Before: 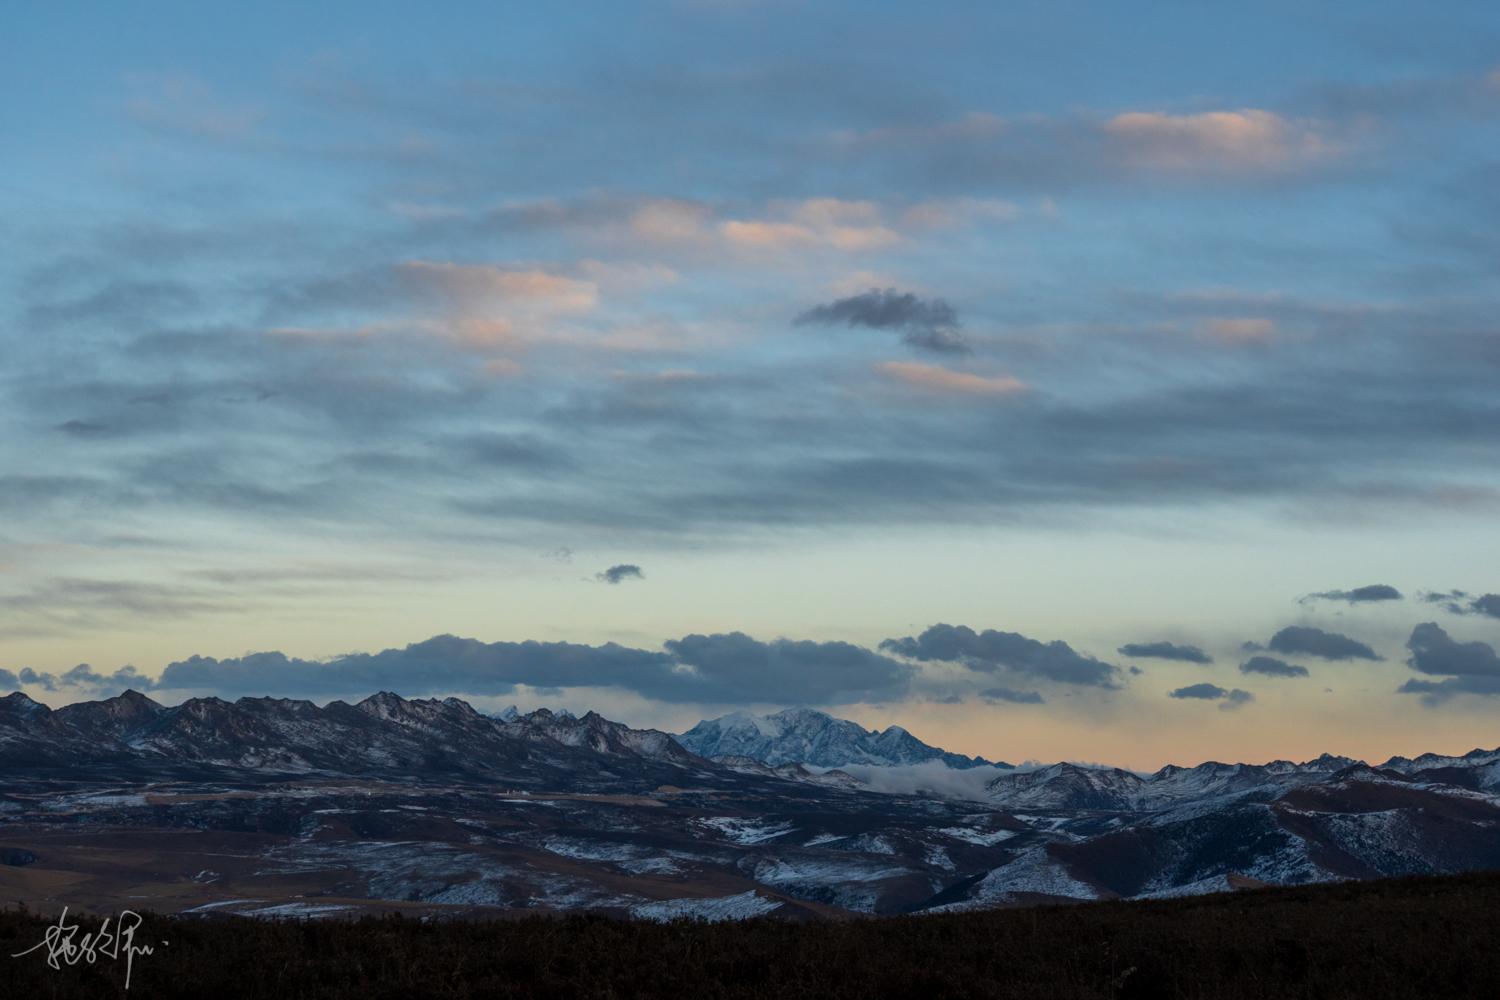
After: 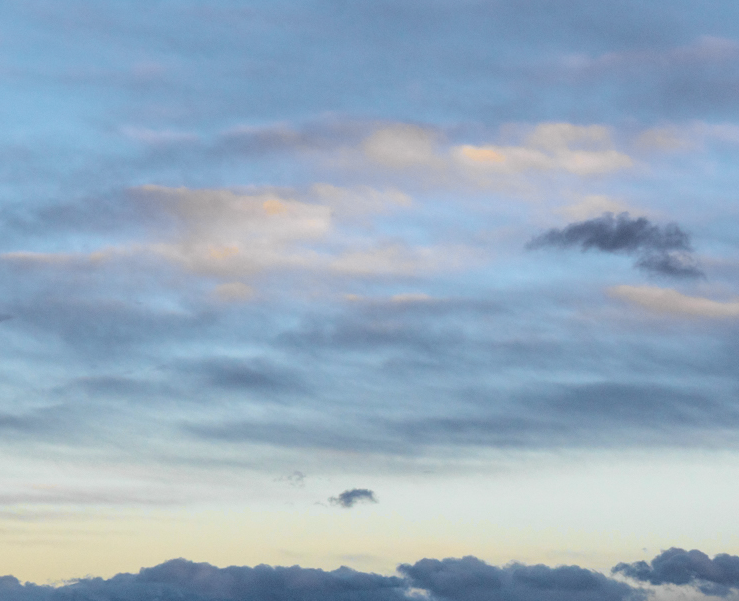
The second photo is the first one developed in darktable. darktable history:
tone curve: curves: ch0 [(0.017, 0) (0.107, 0.071) (0.295, 0.264) (0.447, 0.507) (0.54, 0.618) (0.733, 0.791) (0.879, 0.898) (1, 0.97)]; ch1 [(0, 0) (0.393, 0.415) (0.447, 0.448) (0.485, 0.497) (0.523, 0.515) (0.544, 0.55) (0.59, 0.609) (0.686, 0.686) (1, 1)]; ch2 [(0, 0) (0.369, 0.388) (0.449, 0.431) (0.499, 0.5) (0.521, 0.505) (0.53, 0.538) (0.579, 0.601) (0.669, 0.733) (1, 1)], color space Lab, independent channels, preserve colors none
crop: left 17.835%, top 7.675%, right 32.881%, bottom 32.213%
local contrast: highlights 123%, shadows 126%, detail 140%, midtone range 0.254
